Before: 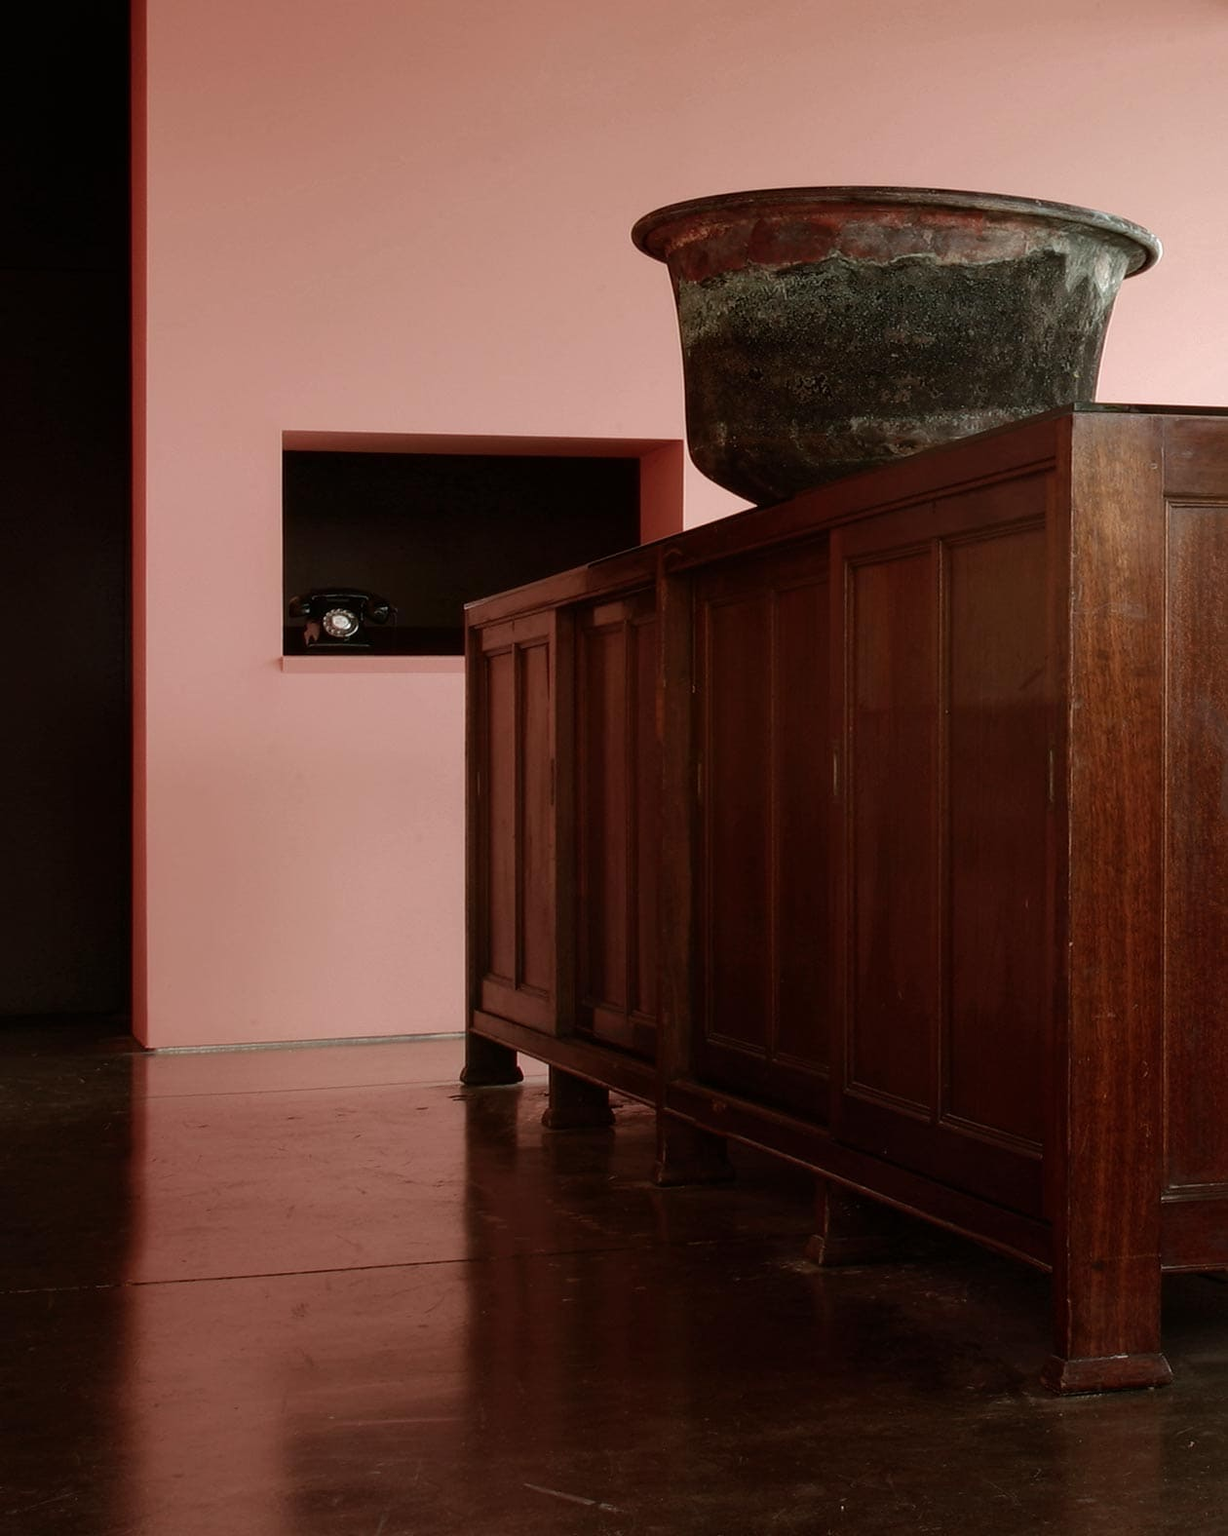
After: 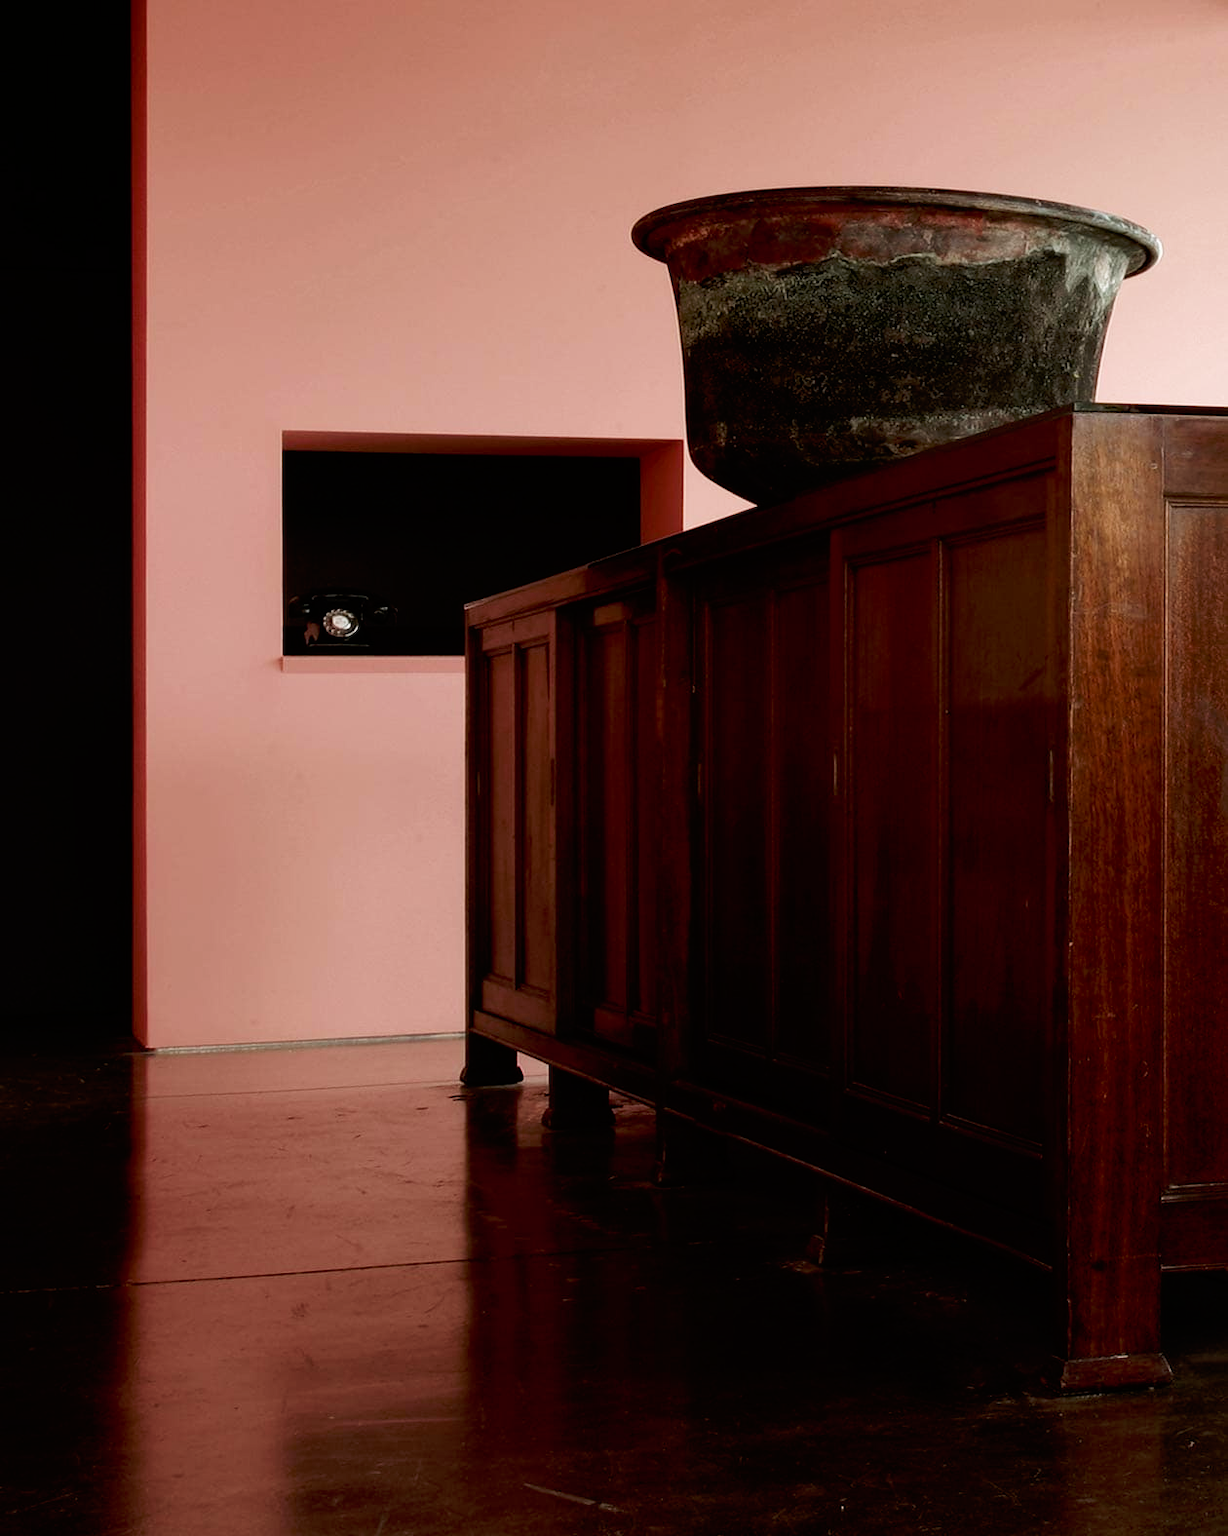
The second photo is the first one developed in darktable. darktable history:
levels: mode automatic, levels [0.101, 0.578, 0.953]
tone curve: curves: ch0 [(0, 0) (0.118, 0.034) (0.182, 0.124) (0.265, 0.214) (0.504, 0.508) (0.783, 0.825) (1, 1)], preserve colors none
